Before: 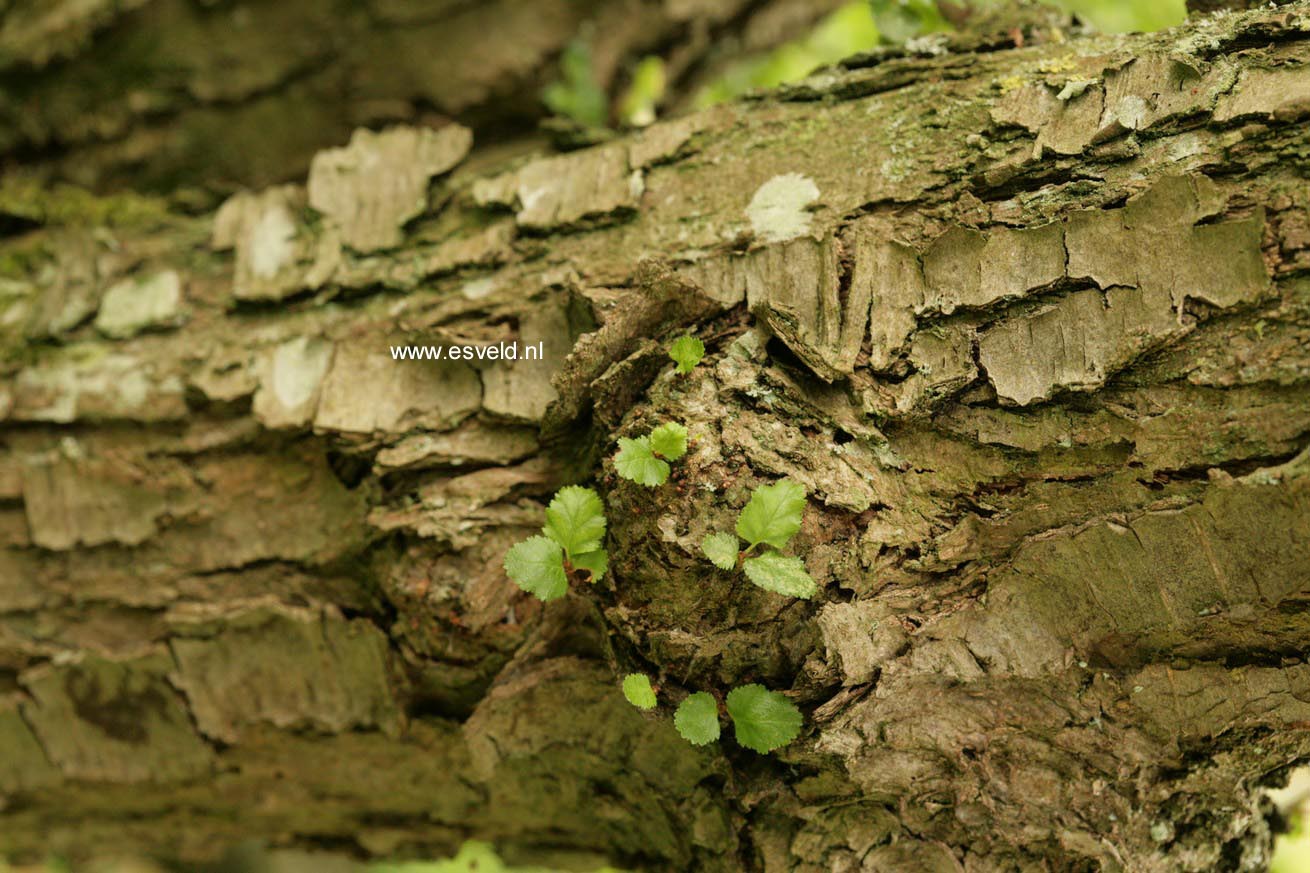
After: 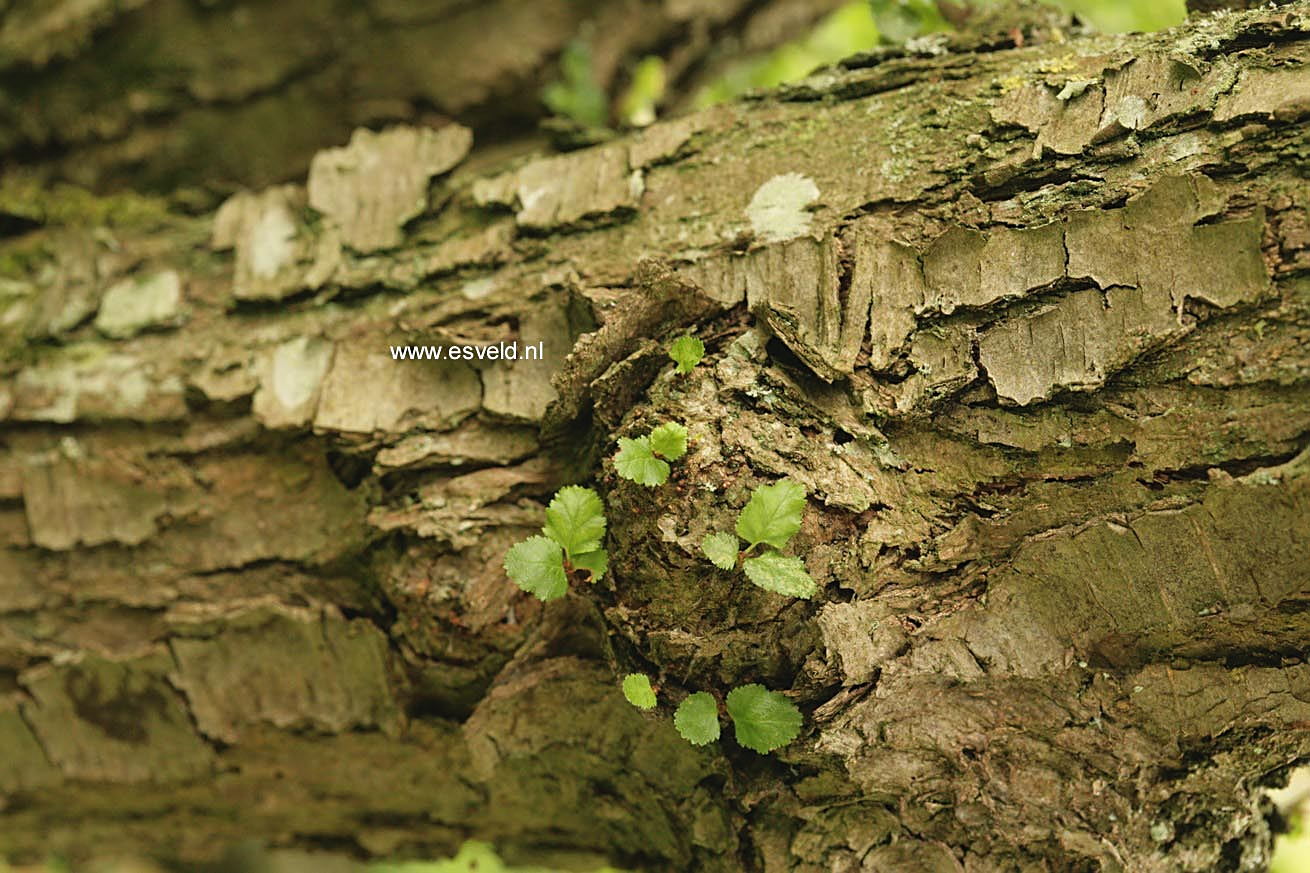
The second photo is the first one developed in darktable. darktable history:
sharpen: on, module defaults
exposure: black level correction -0.004, exposure 0.056 EV, compensate highlight preservation false
